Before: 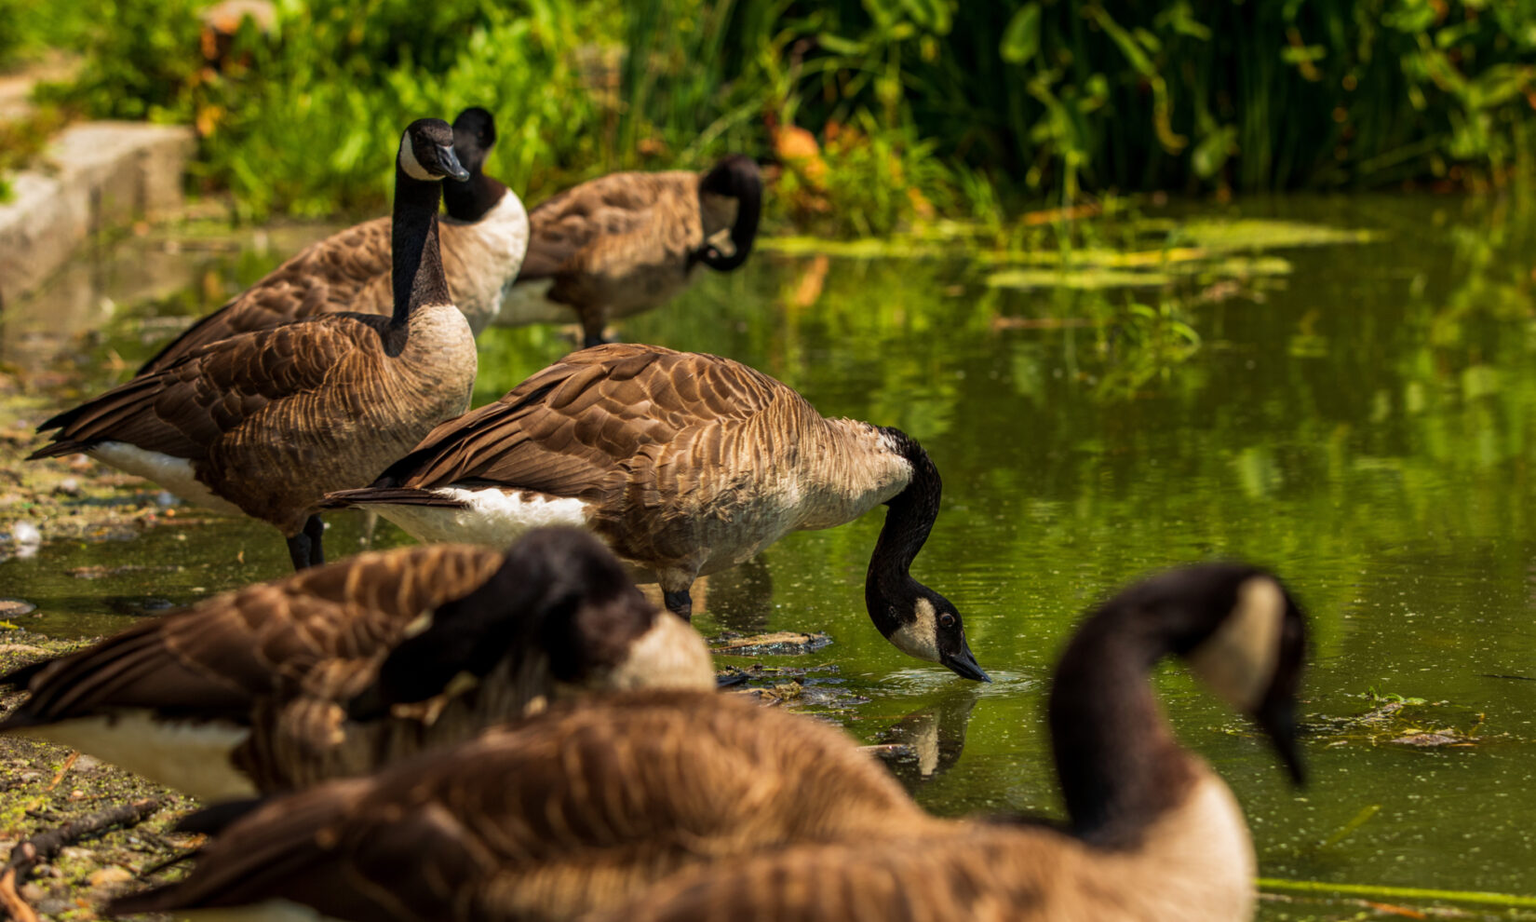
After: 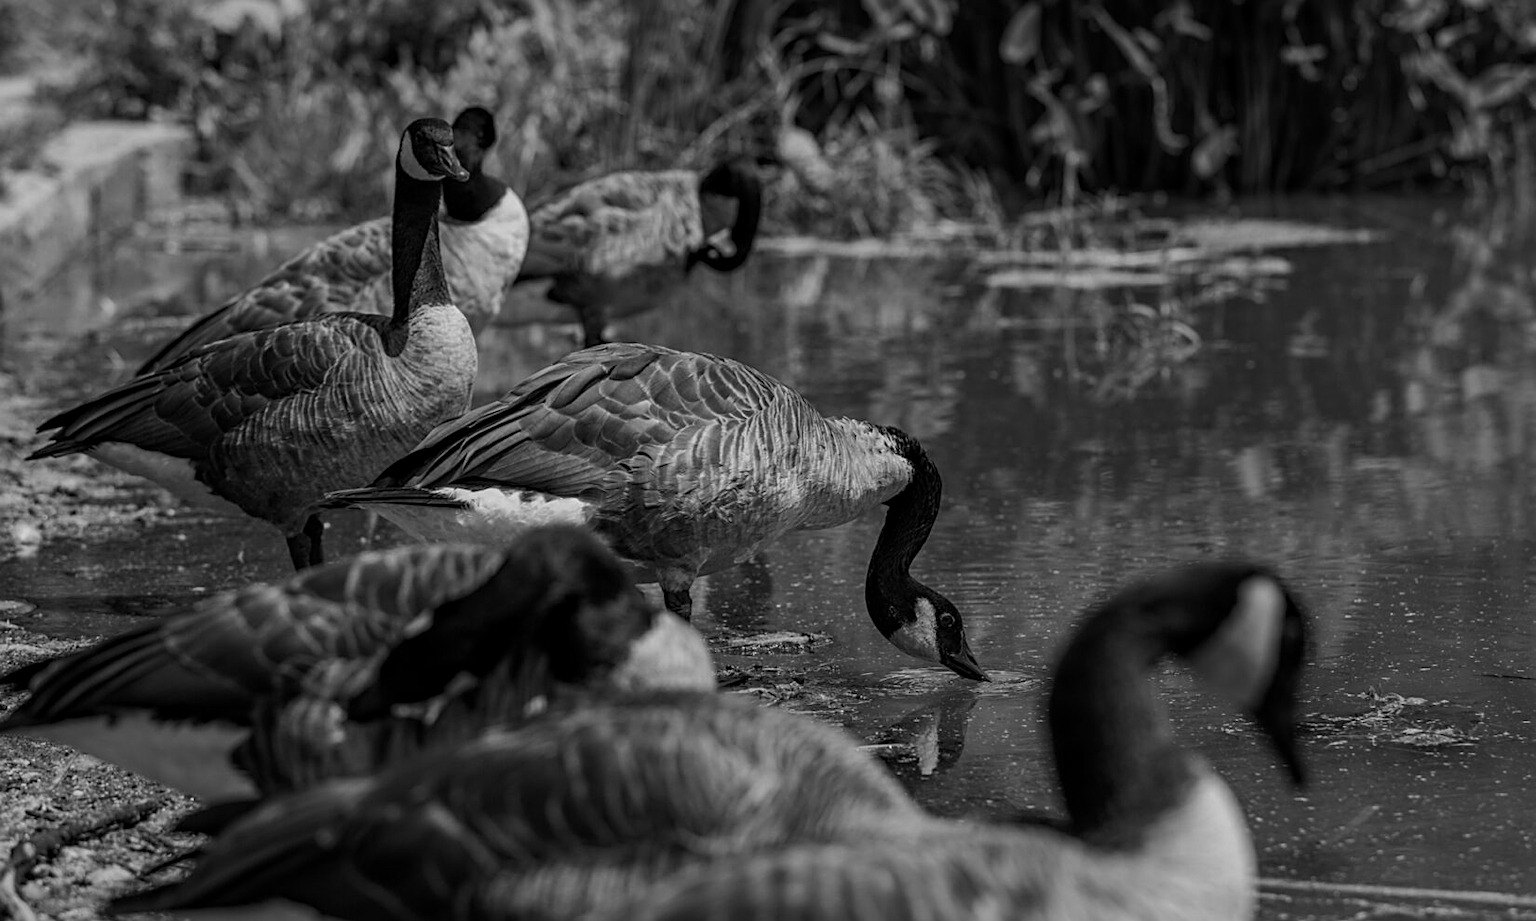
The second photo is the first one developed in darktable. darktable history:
haze removal: compatibility mode true, adaptive false
sharpen: on, module defaults
monochrome: a 79.32, b 81.83, size 1.1
